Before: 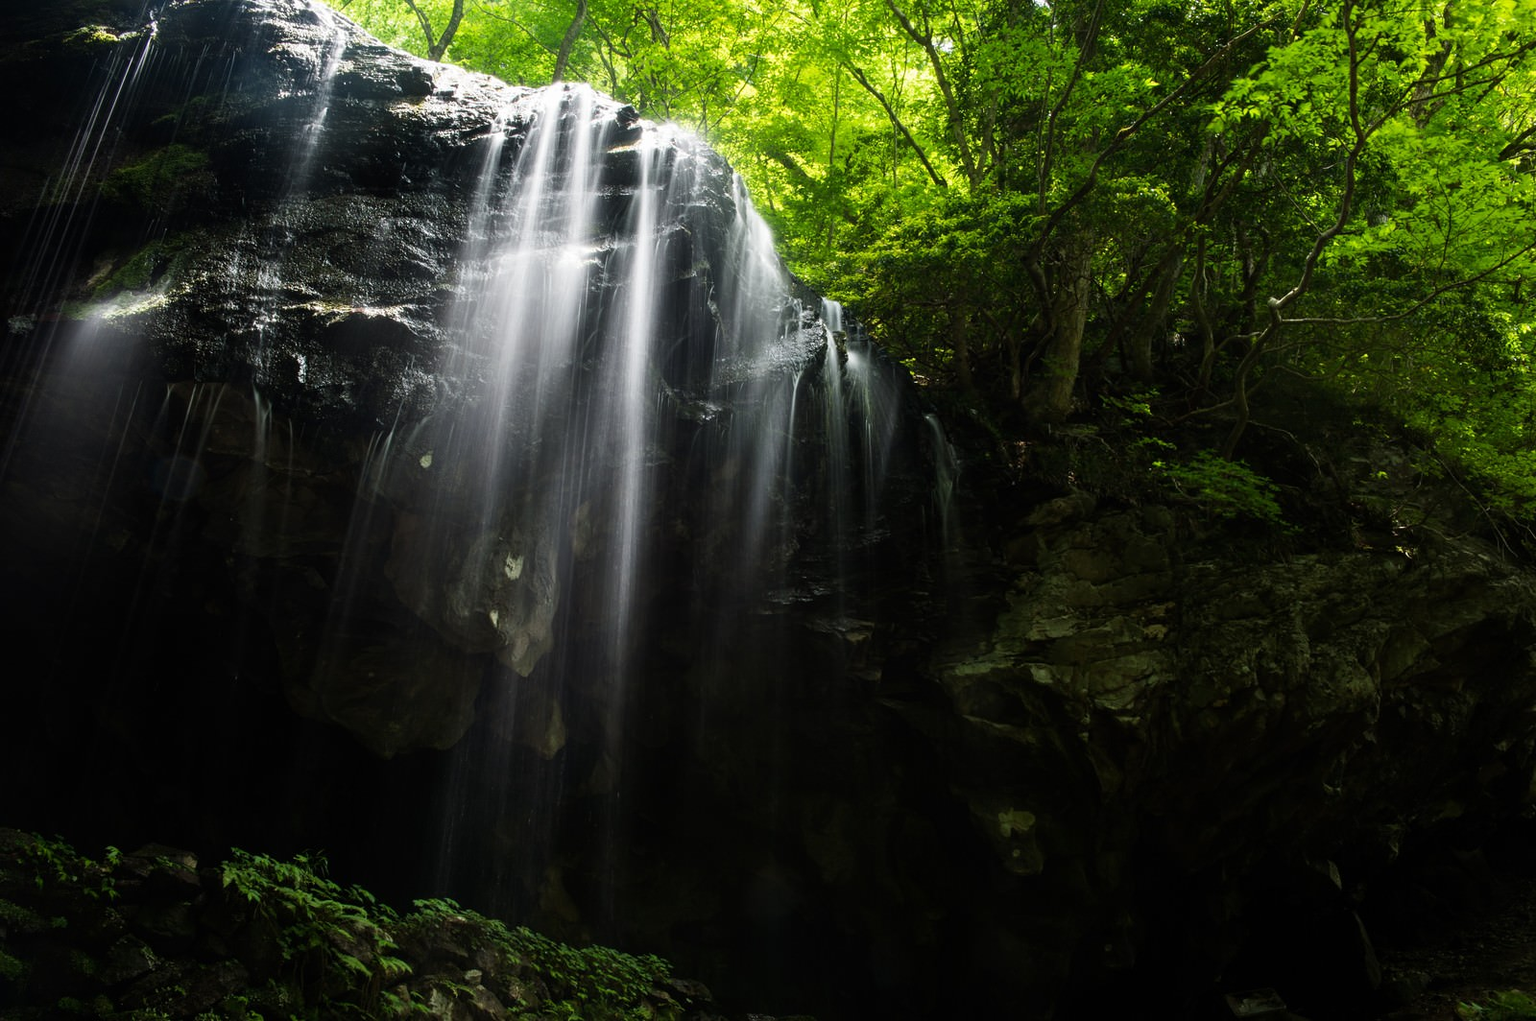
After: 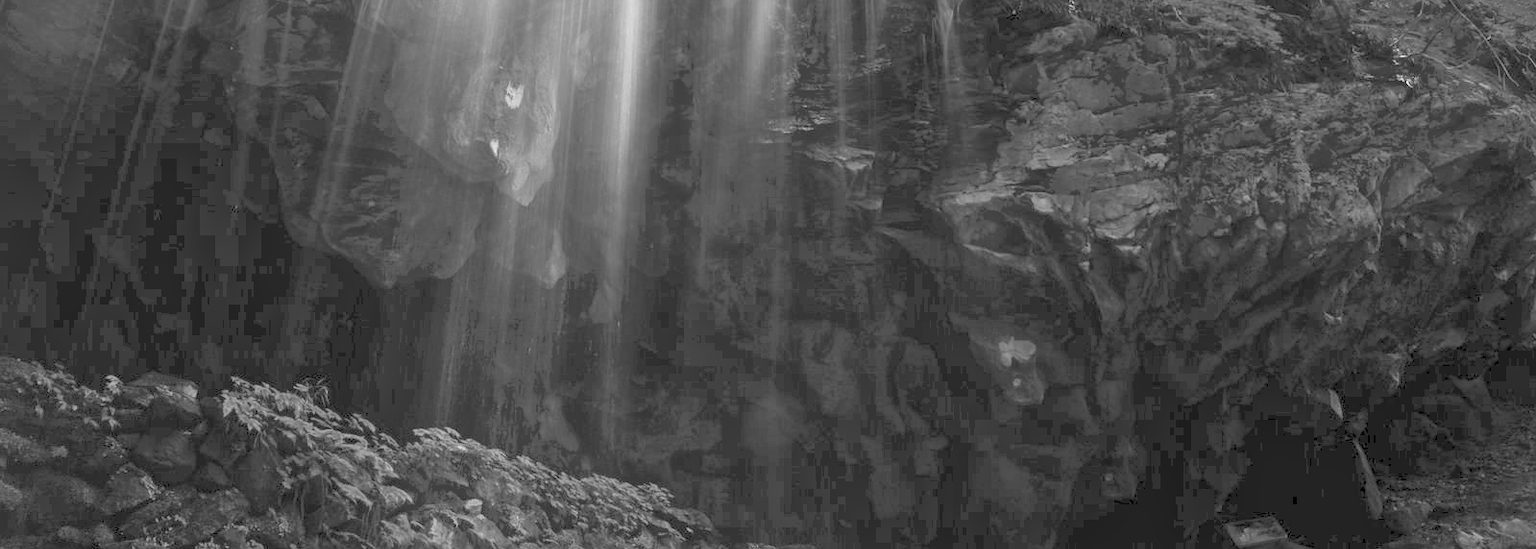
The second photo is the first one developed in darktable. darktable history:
monochrome: on, module defaults
crop and rotate: top 46.237%
exposure: exposure 8 EV, compensate highlight preservation false
global tonemap: drago (1, 100), detail 1
